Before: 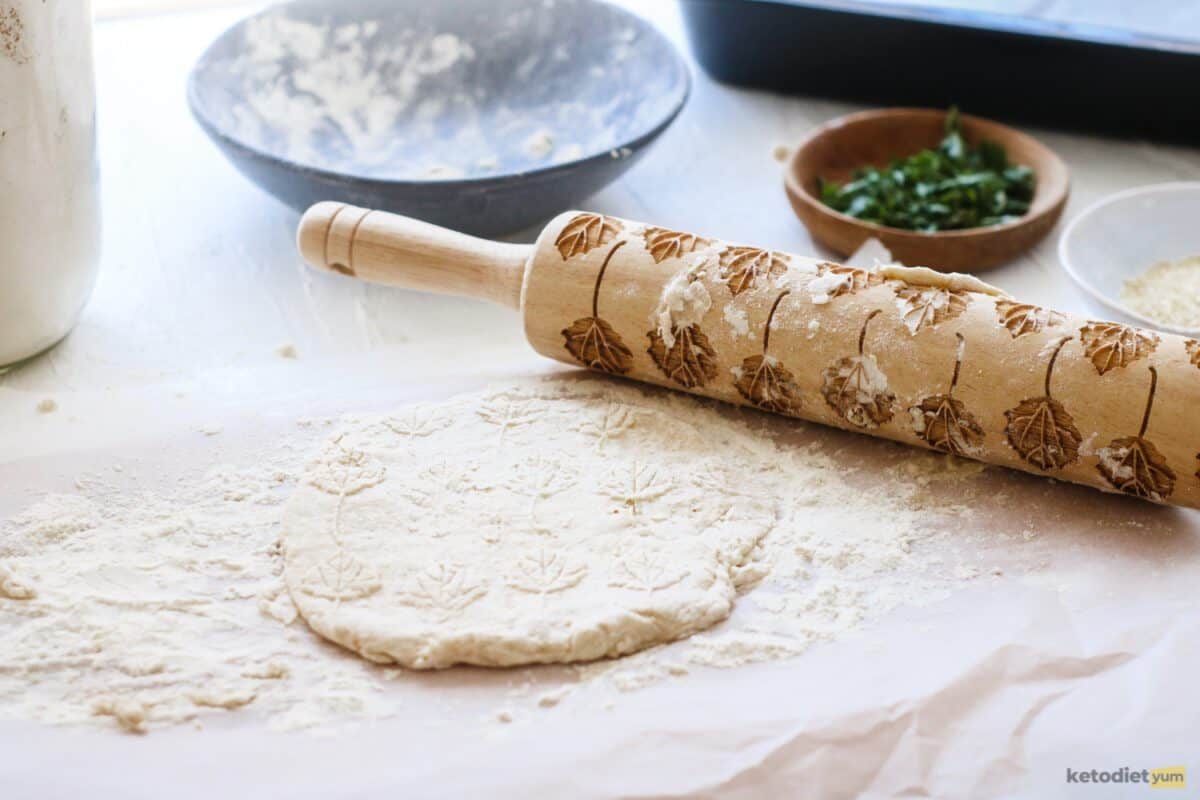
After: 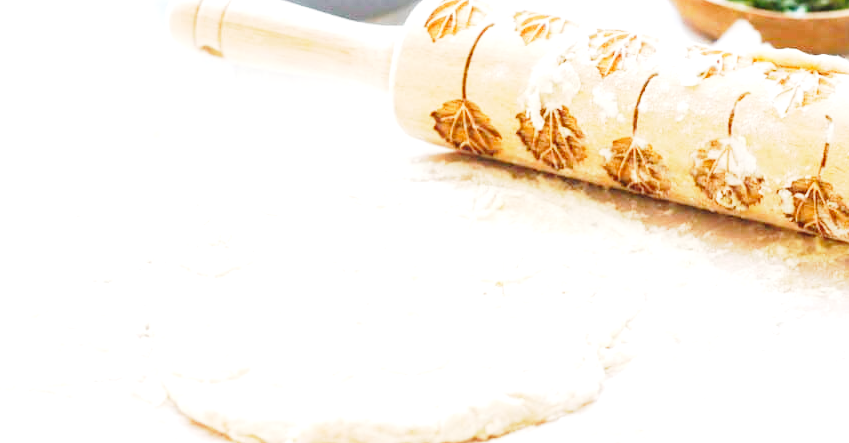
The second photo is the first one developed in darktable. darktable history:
tone curve: curves: ch0 [(0, 0) (0.003, 0.032) (0.011, 0.034) (0.025, 0.039) (0.044, 0.055) (0.069, 0.078) (0.1, 0.111) (0.136, 0.147) (0.177, 0.191) (0.224, 0.238) (0.277, 0.291) (0.335, 0.35) (0.399, 0.41) (0.468, 0.48) (0.543, 0.547) (0.623, 0.621) (0.709, 0.699) (0.801, 0.789) (0.898, 0.884) (1, 1)], color space Lab, independent channels, preserve colors none
base curve: curves: ch0 [(0, 0) (0.028, 0.03) (0.121, 0.232) (0.46, 0.748) (0.859, 0.968) (1, 1)], preserve colors none
tone equalizer: edges refinement/feathering 500, mask exposure compensation -1.57 EV, preserve details guided filter
exposure: black level correction 0, exposure 1.898 EV, compensate highlight preservation false
crop: left 10.937%, top 27.37%, right 18.31%, bottom 17.167%
contrast brightness saturation: contrast -0.109
